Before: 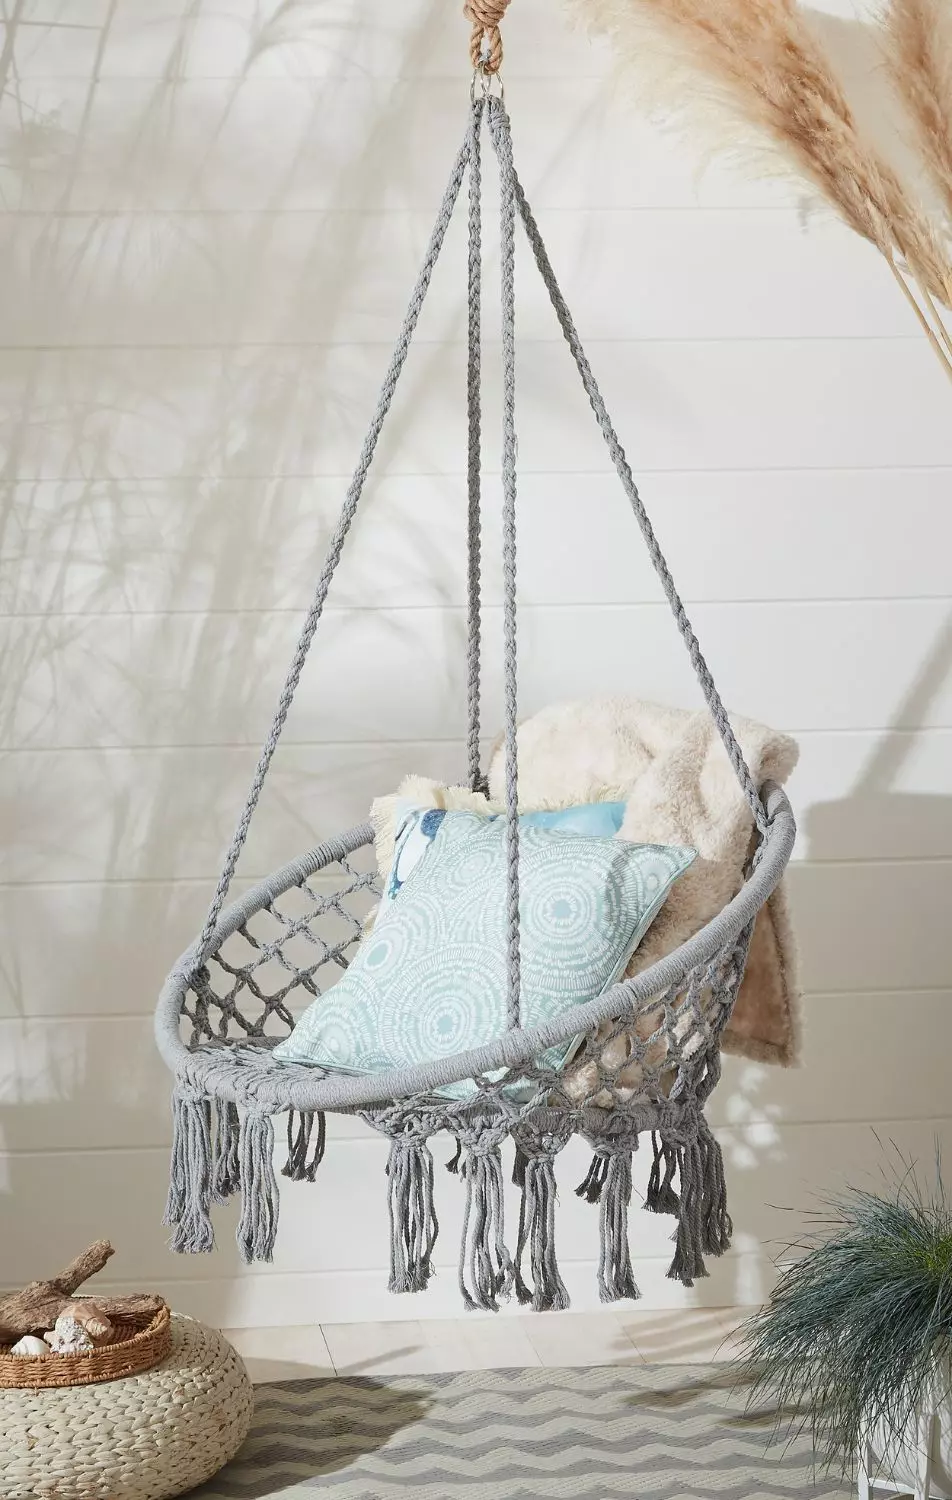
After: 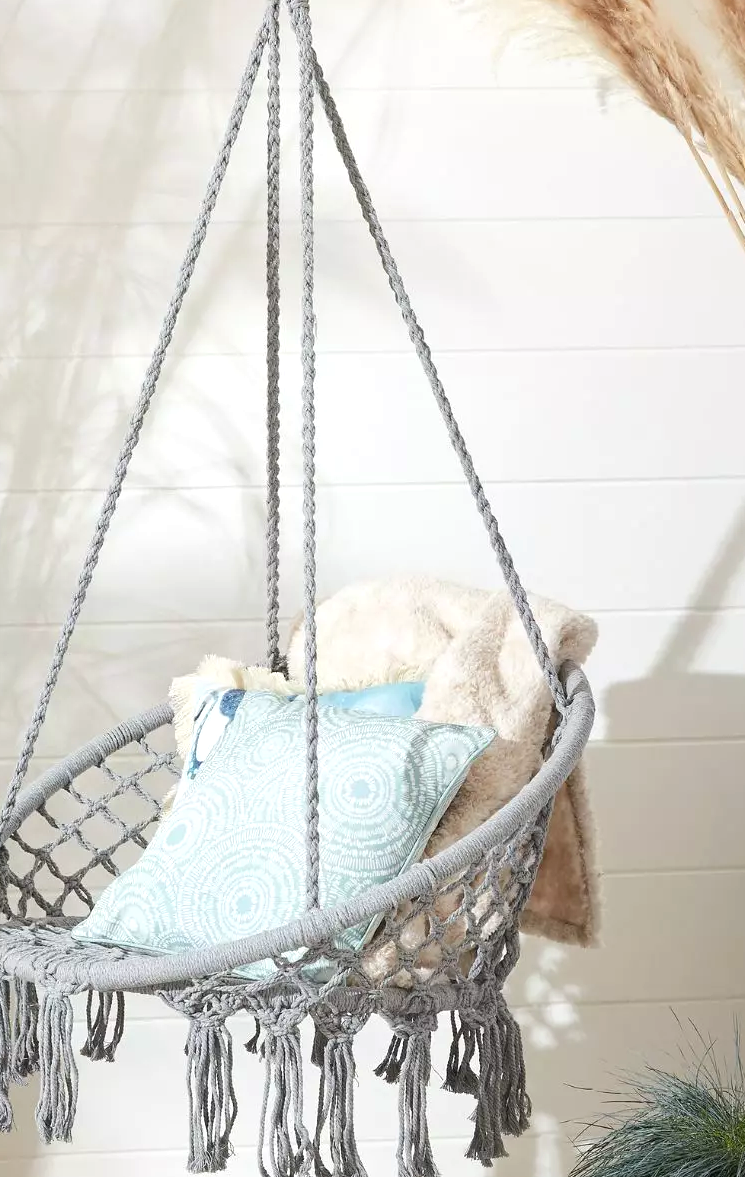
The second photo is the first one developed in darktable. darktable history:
exposure: exposure 0.36 EV, compensate exposure bias true, compensate highlight preservation false
crop and rotate: left 21.166%, top 8.016%, right 0.492%, bottom 13.485%
